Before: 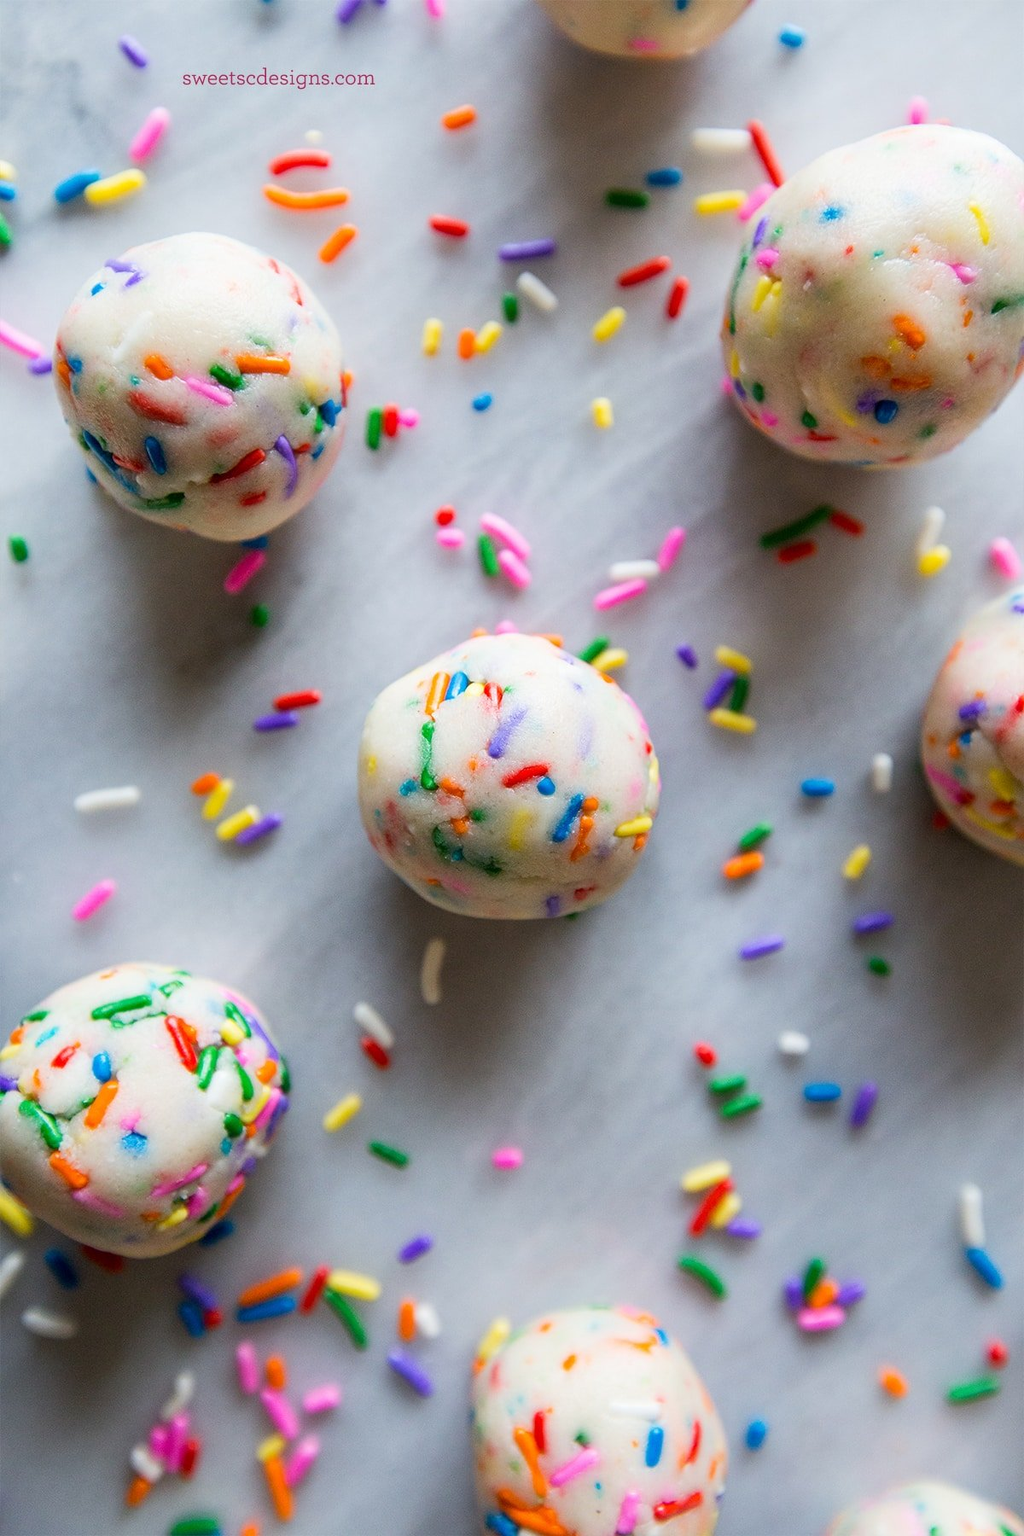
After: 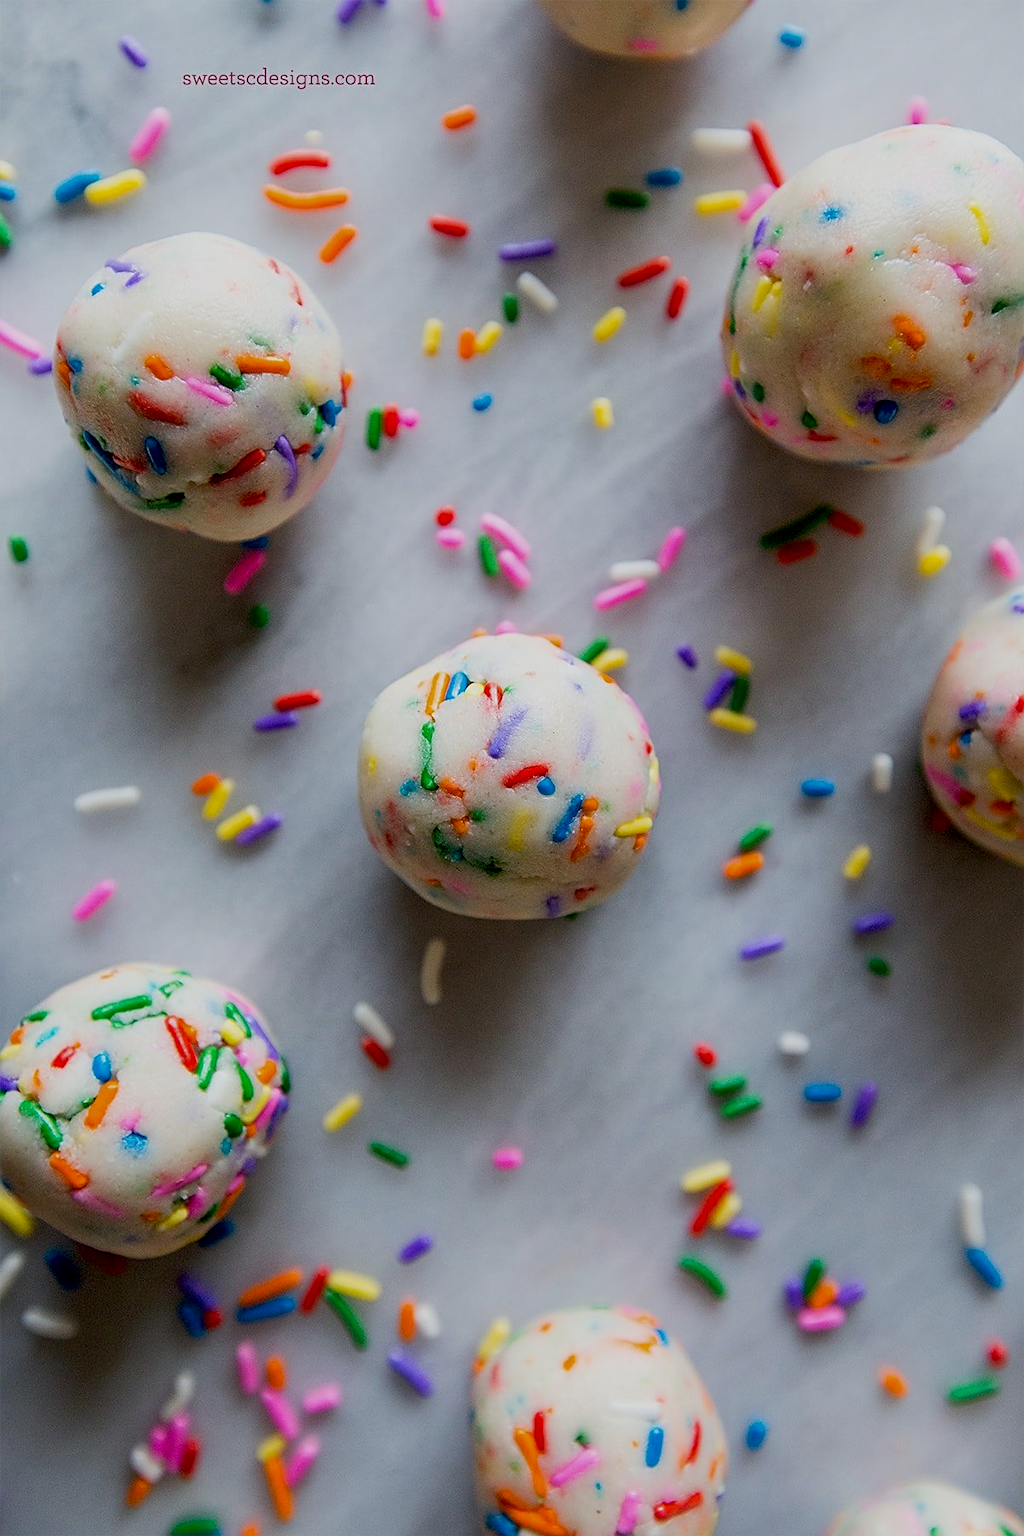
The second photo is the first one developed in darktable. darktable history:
exposure: black level correction 0.011, exposure -0.478 EV, compensate highlight preservation false
sharpen: on, module defaults
